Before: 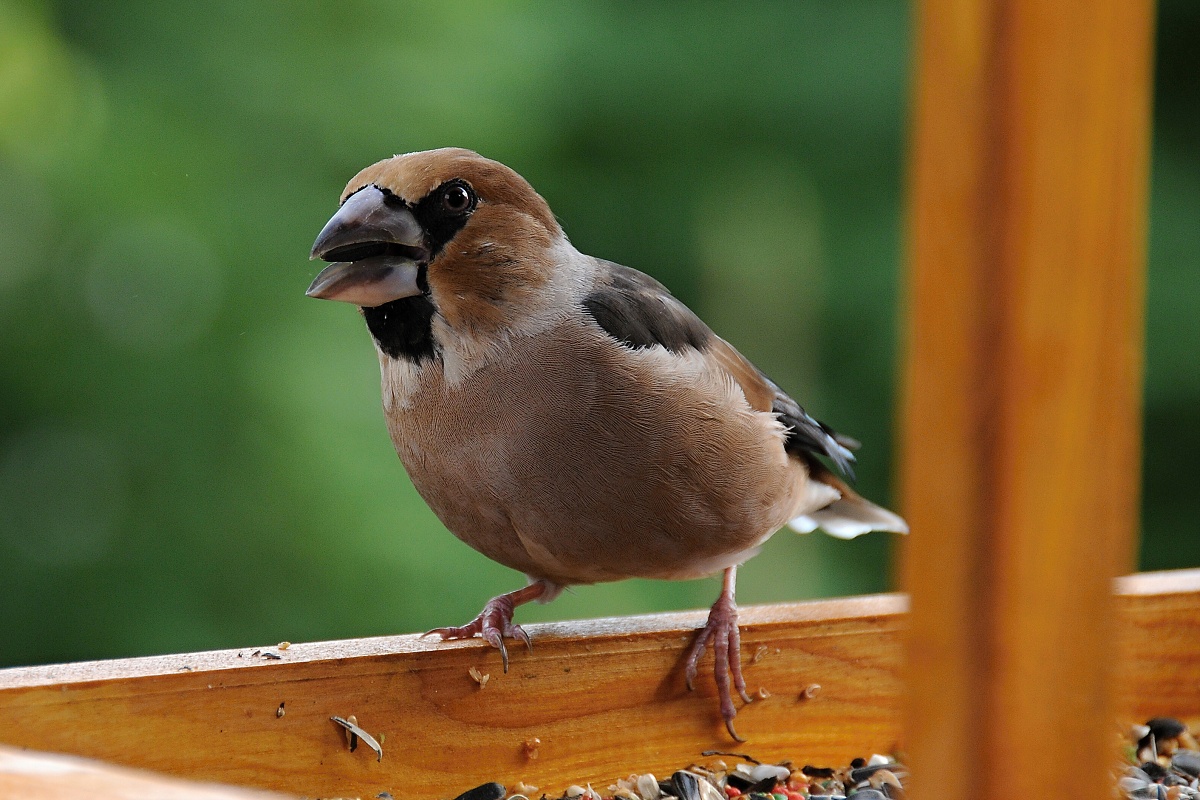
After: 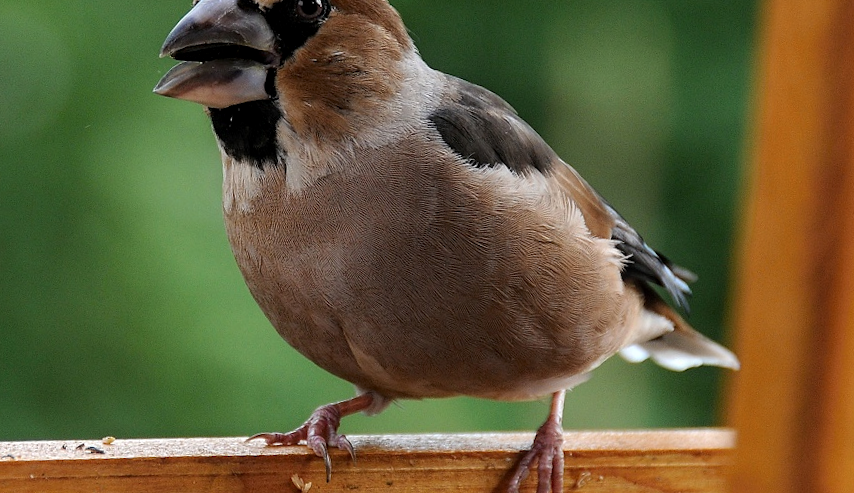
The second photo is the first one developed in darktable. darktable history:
crop and rotate: angle -3.75°, left 9.886%, top 20.47%, right 12.03%, bottom 11.894%
local contrast: on, module defaults
